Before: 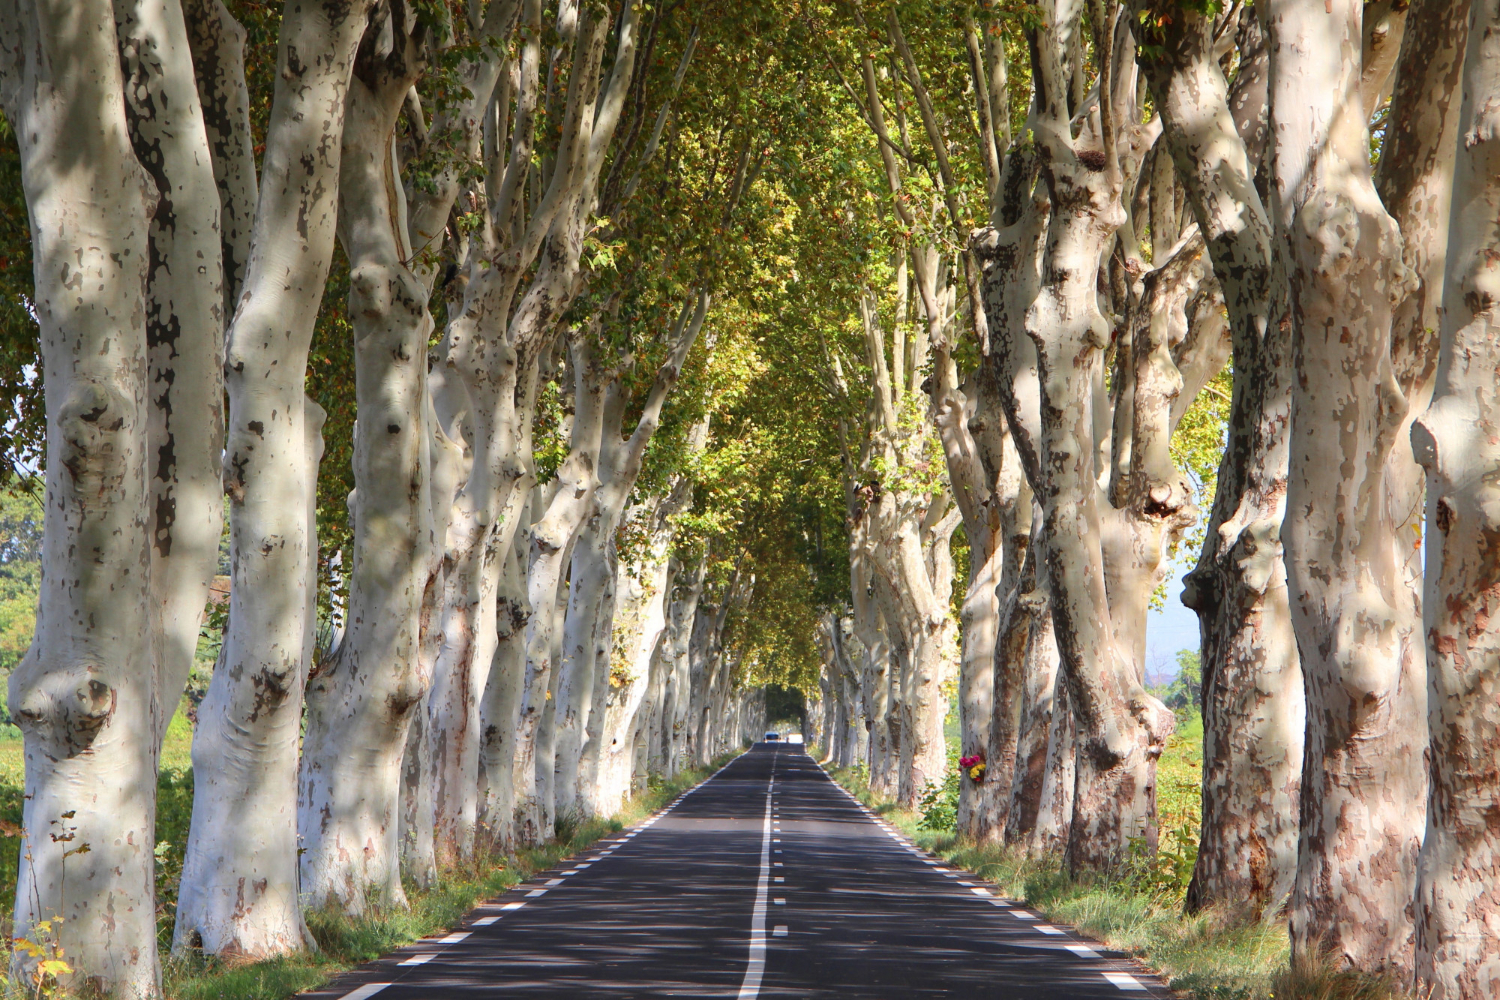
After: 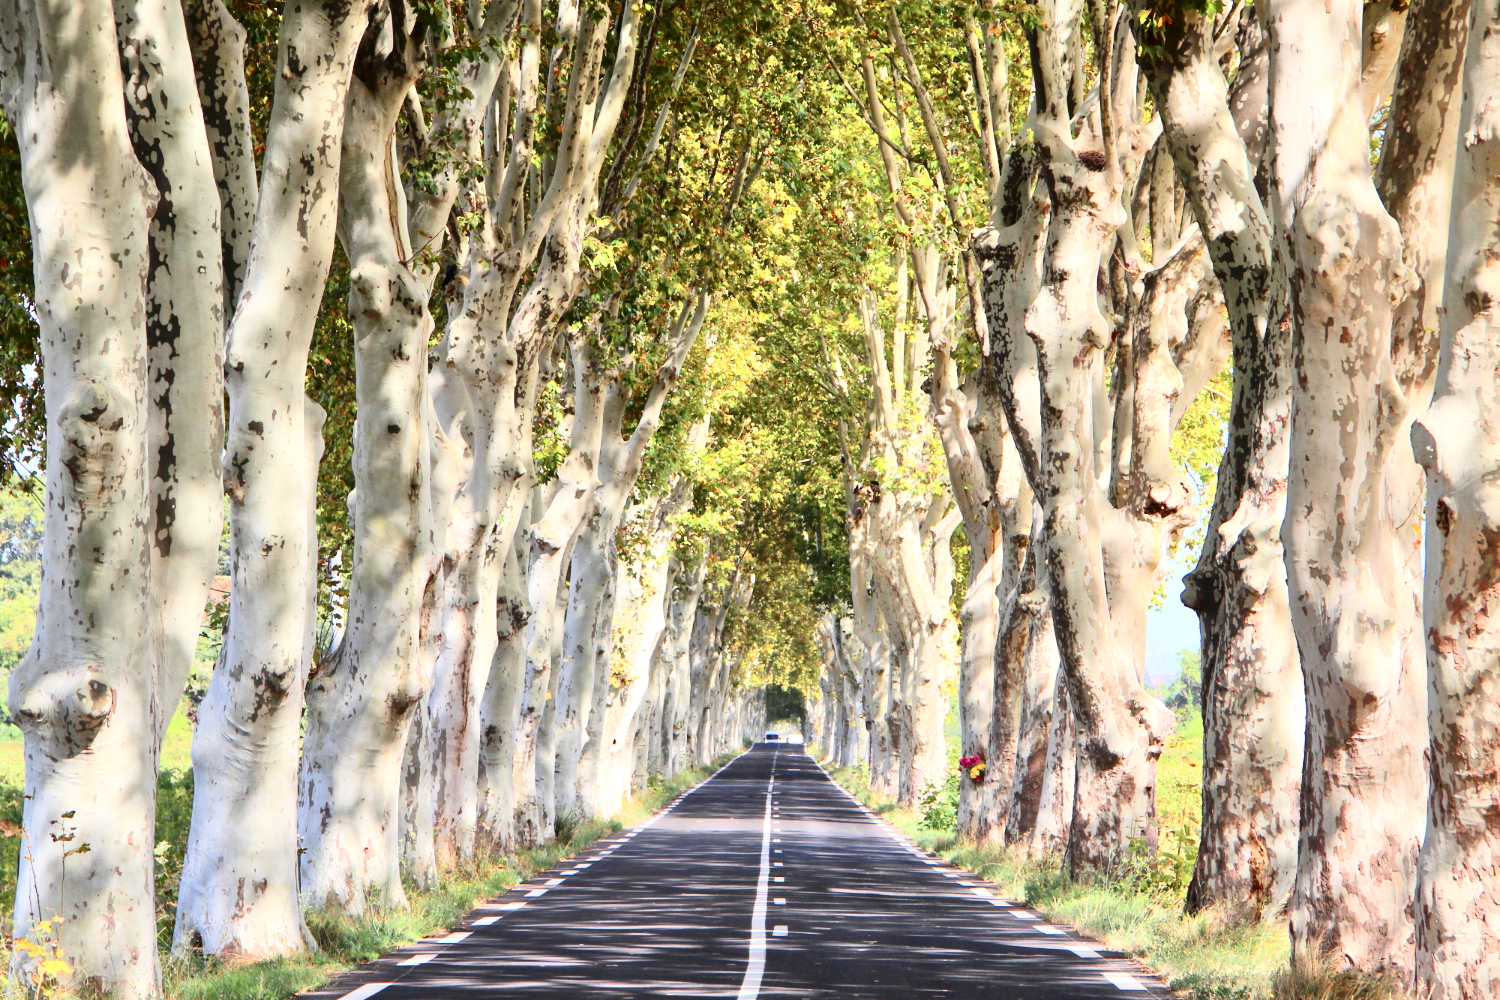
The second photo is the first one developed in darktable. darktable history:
contrast brightness saturation: contrast 0.39, brightness 0.1
tone equalizer: -7 EV 0.15 EV, -6 EV 0.6 EV, -5 EV 1.15 EV, -4 EV 1.33 EV, -3 EV 1.15 EV, -2 EV 0.6 EV, -1 EV 0.15 EV, mask exposure compensation -0.5 EV
